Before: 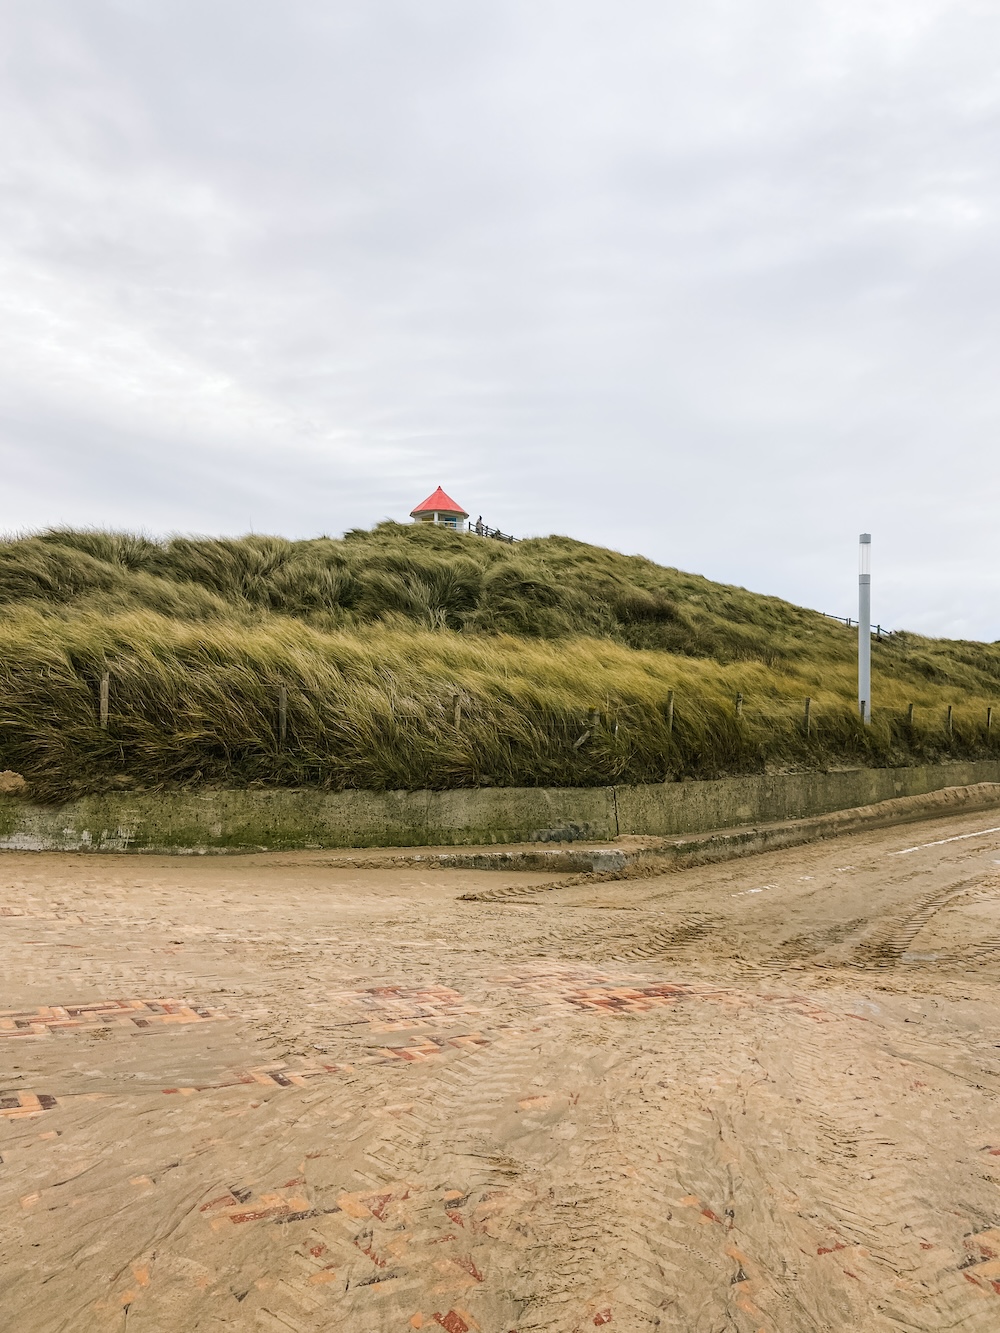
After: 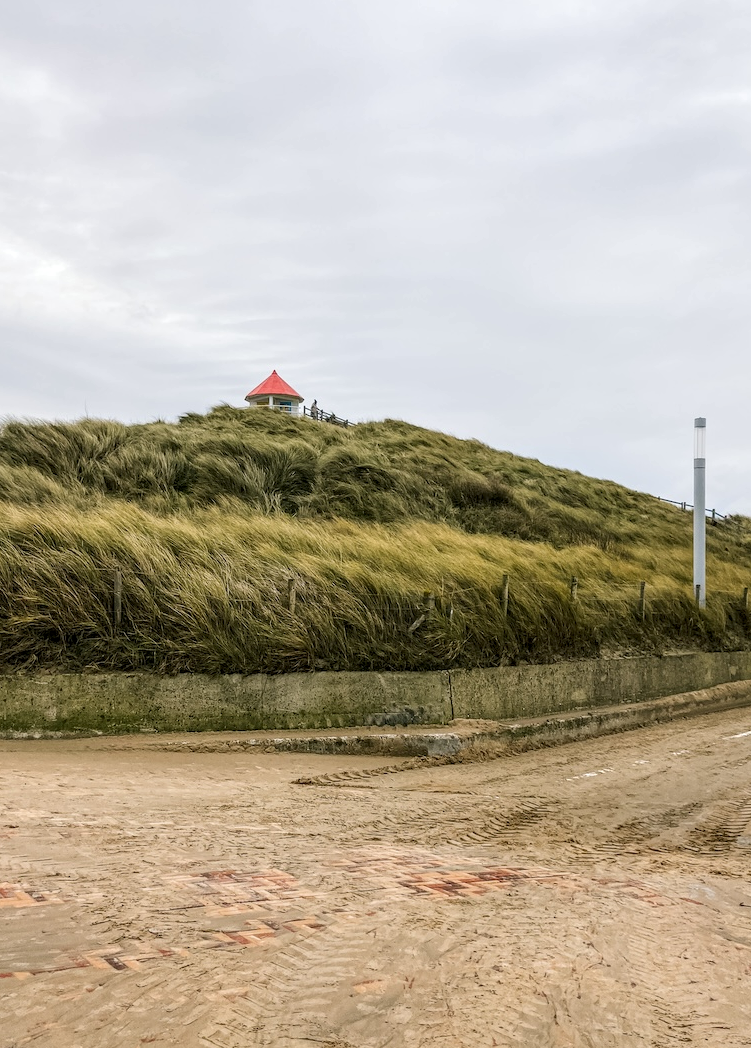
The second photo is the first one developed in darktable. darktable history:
crop: left 16.579%, top 8.751%, right 8.248%, bottom 12.587%
local contrast: on, module defaults
